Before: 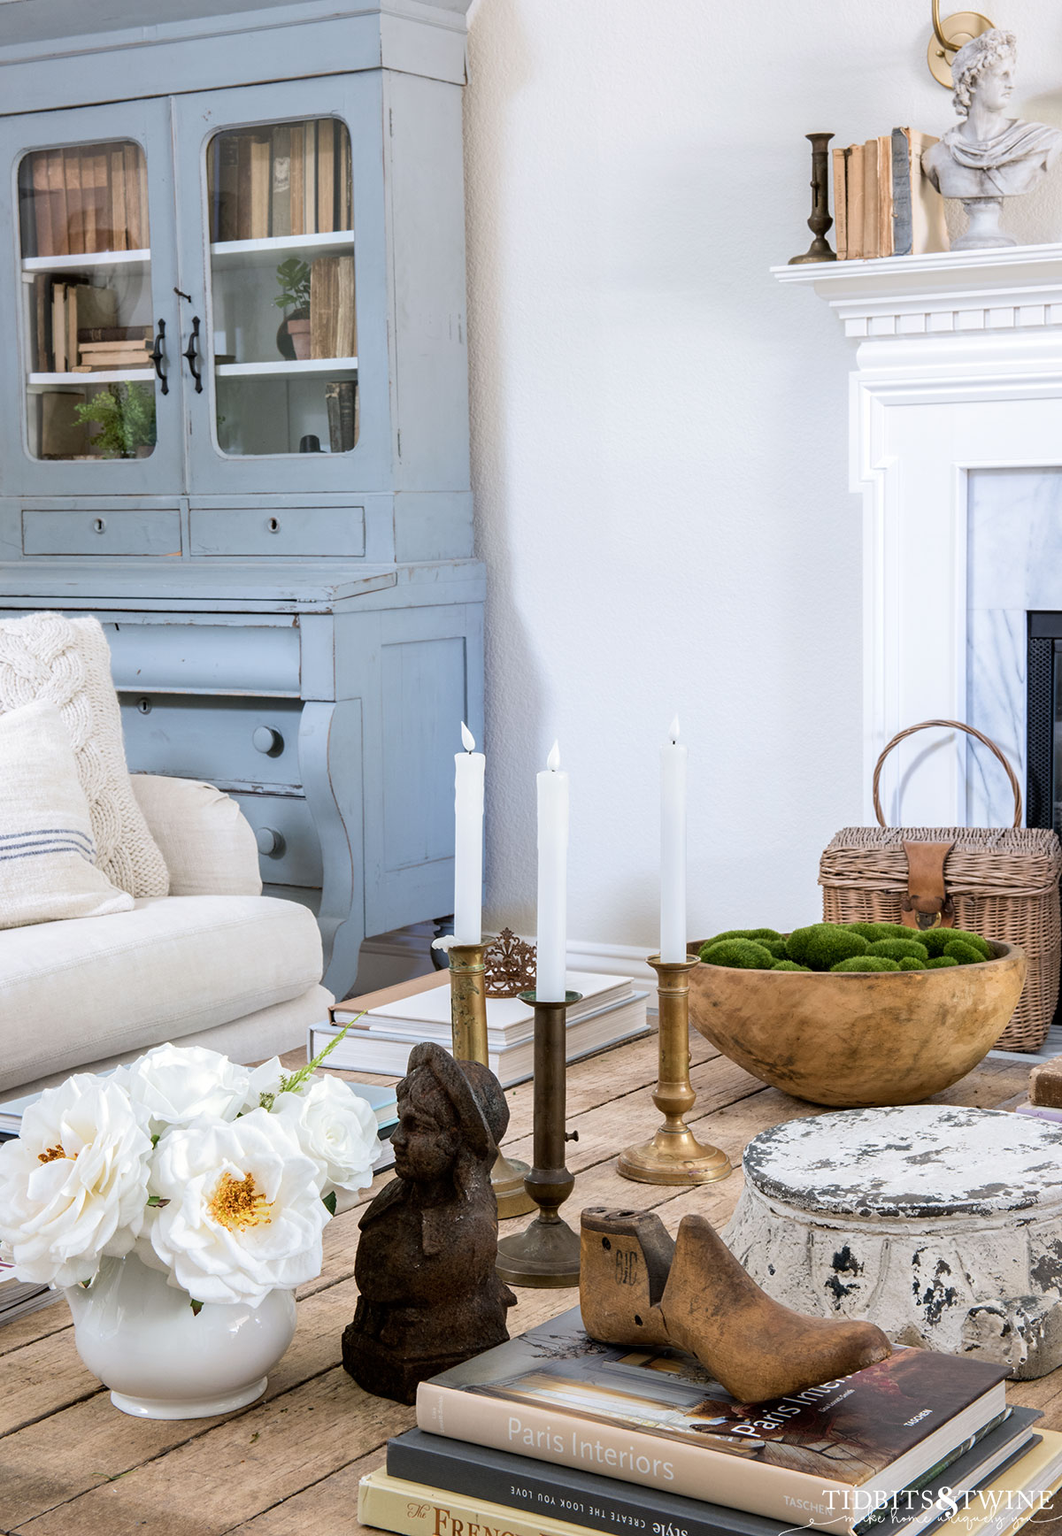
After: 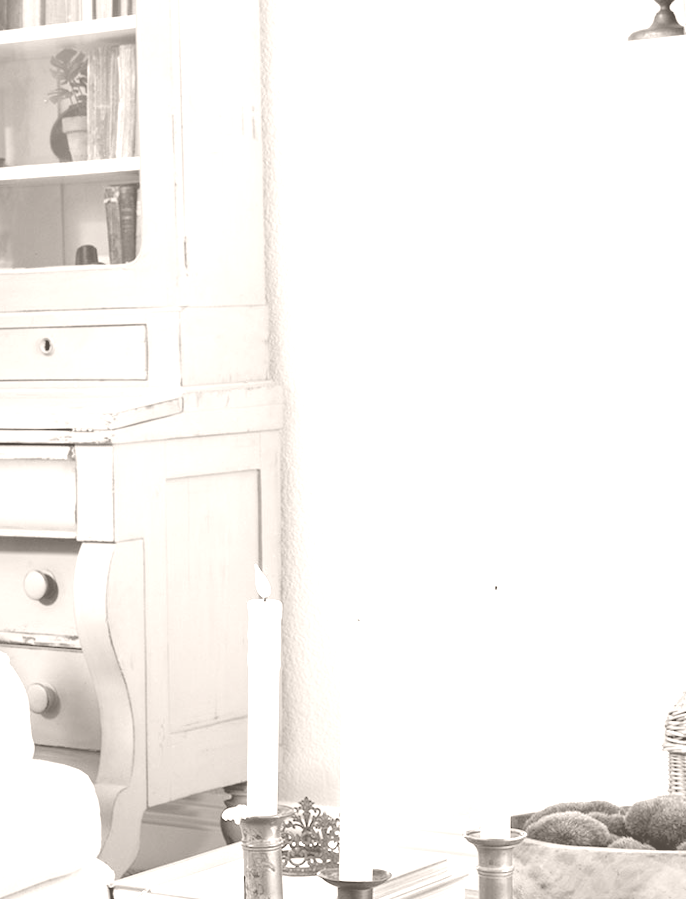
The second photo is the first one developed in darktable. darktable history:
colorize: hue 34.49°, saturation 35.33%, source mix 100%, lightness 55%, version 1
rotate and perspective: lens shift (horizontal) -0.055, automatic cropping off
color correction: highlights a* 7.34, highlights b* 4.37
crop: left 20.932%, top 15.471%, right 21.848%, bottom 34.081%
